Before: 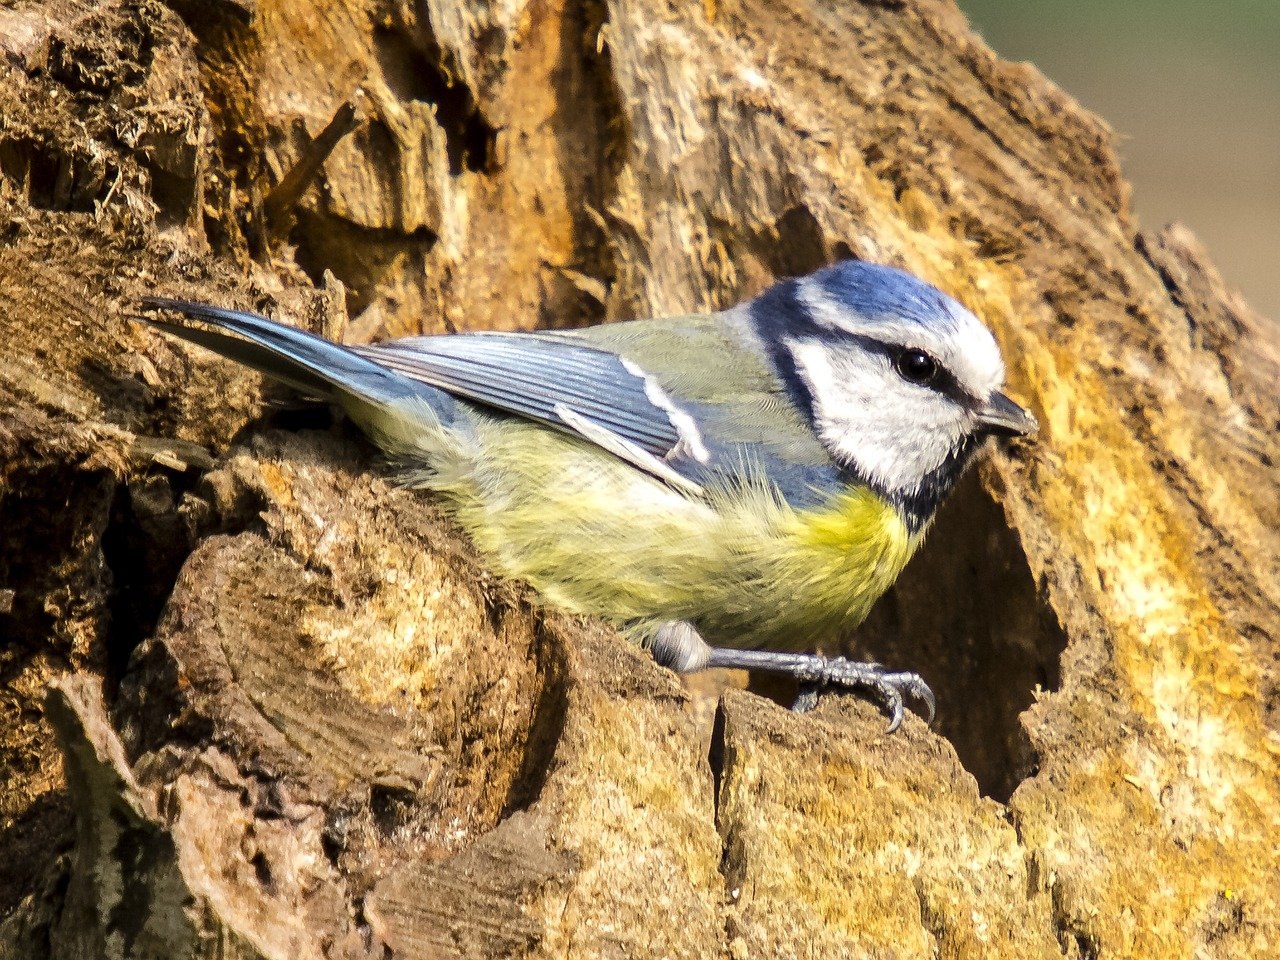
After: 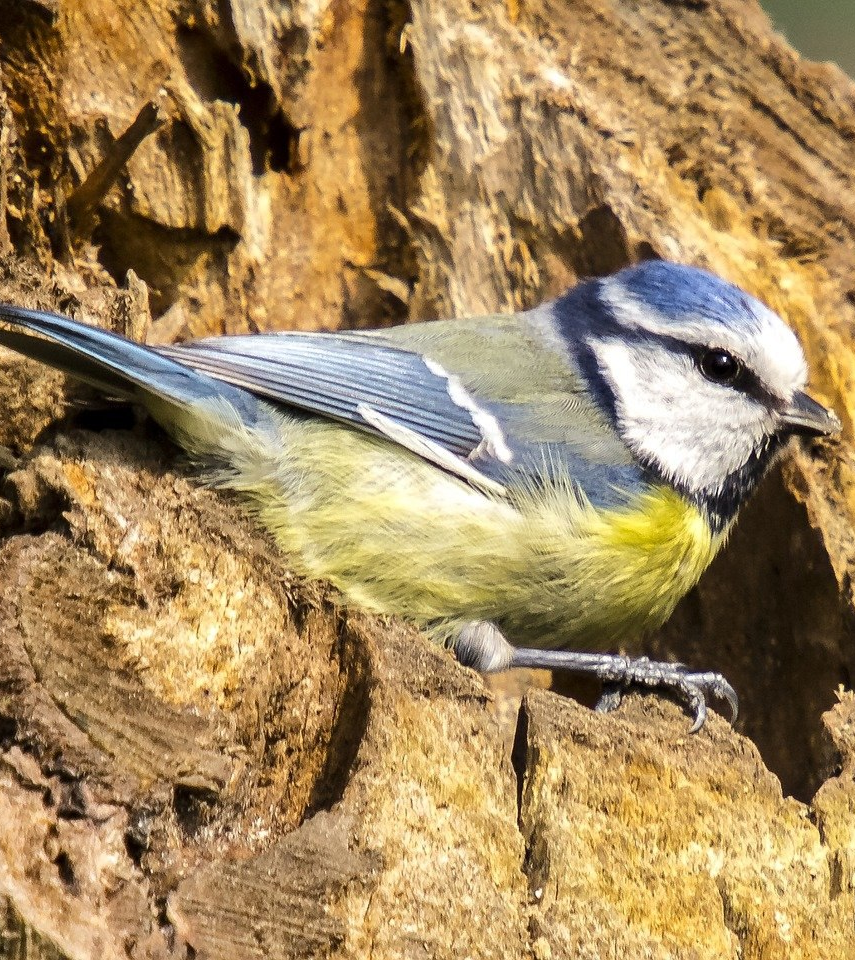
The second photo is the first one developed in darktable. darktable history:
crop: left 15.42%, right 17.78%
